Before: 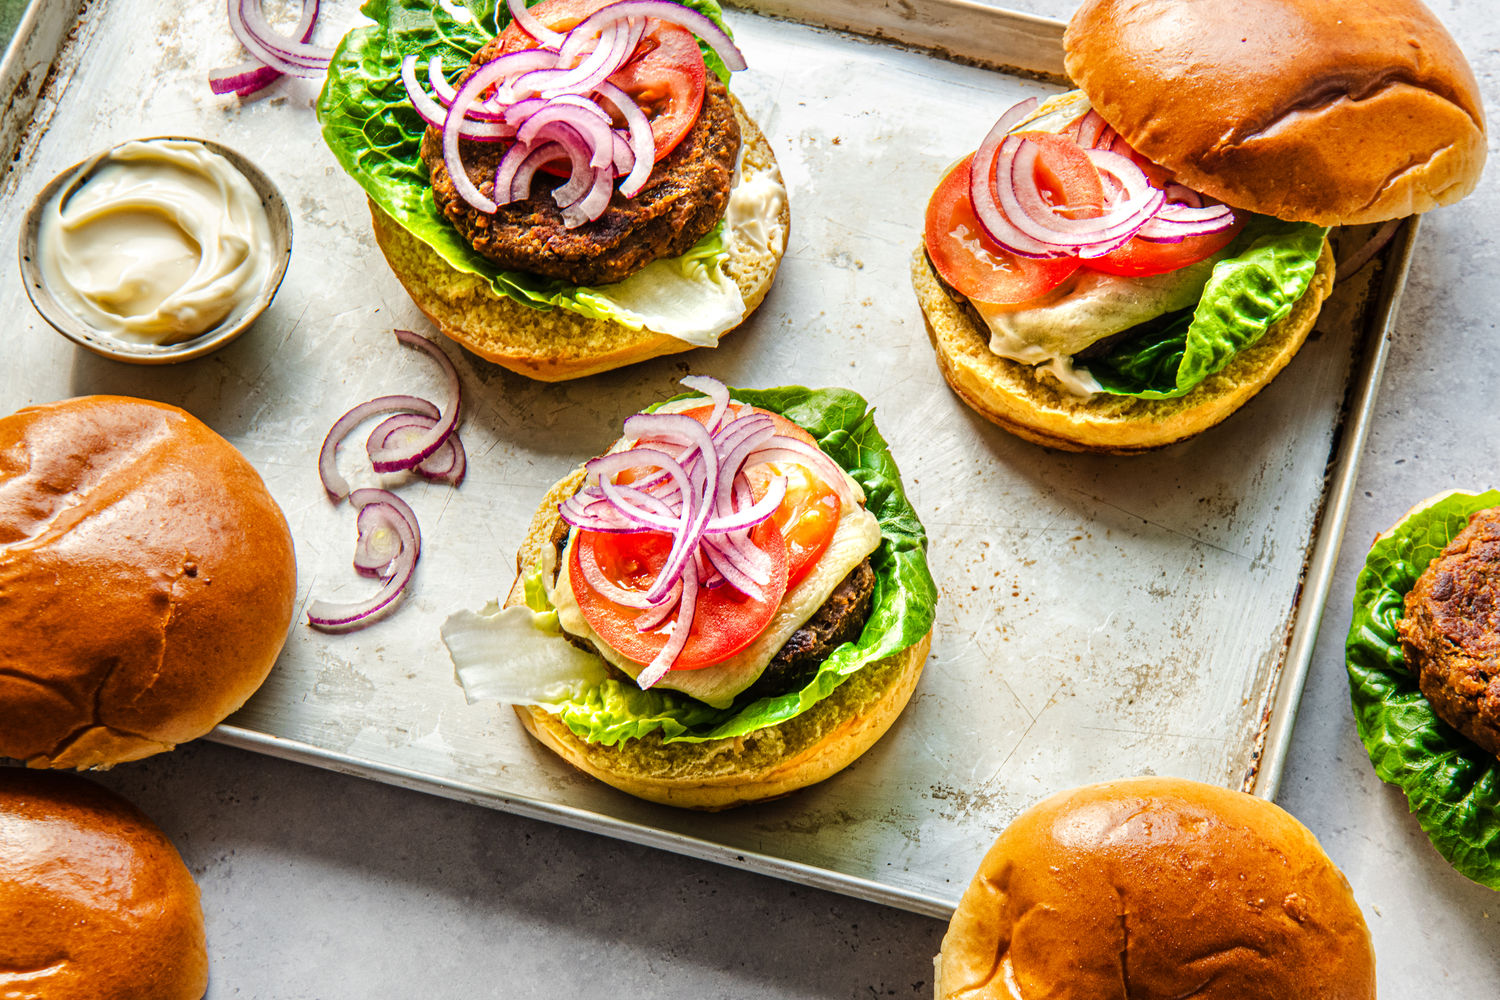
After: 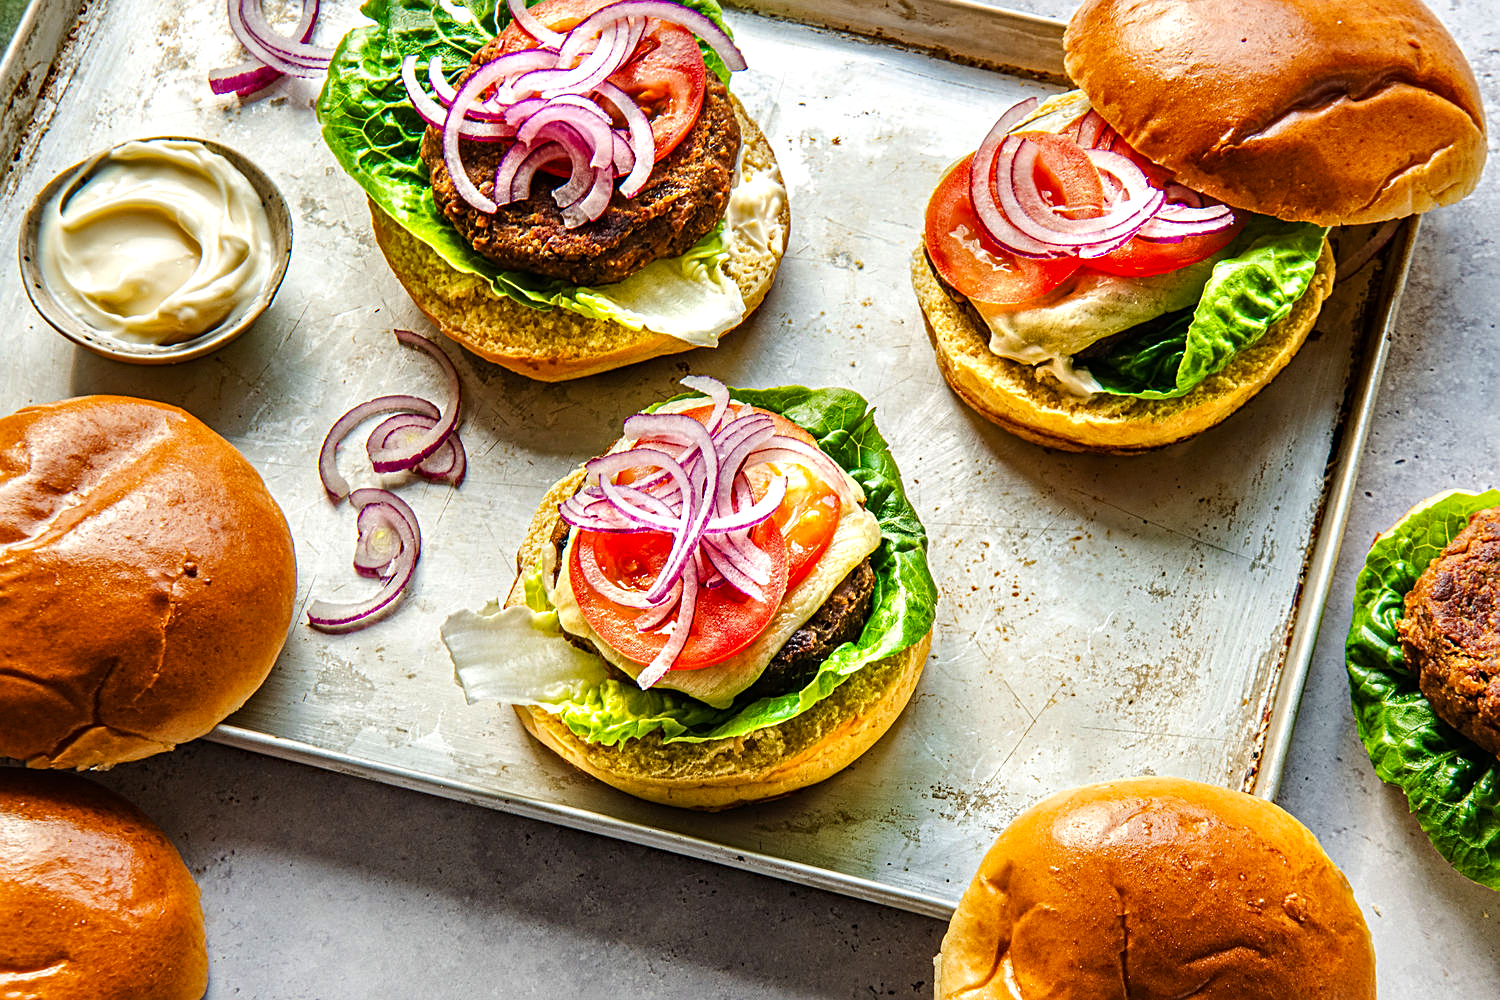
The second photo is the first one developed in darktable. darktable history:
sharpen: on, module defaults
exposure: exposure 0.128 EV, compensate highlight preservation false
haze removal: strength 0.294, distance 0.257, compatibility mode true, adaptive false
shadows and highlights: radius 265.7, soften with gaussian
